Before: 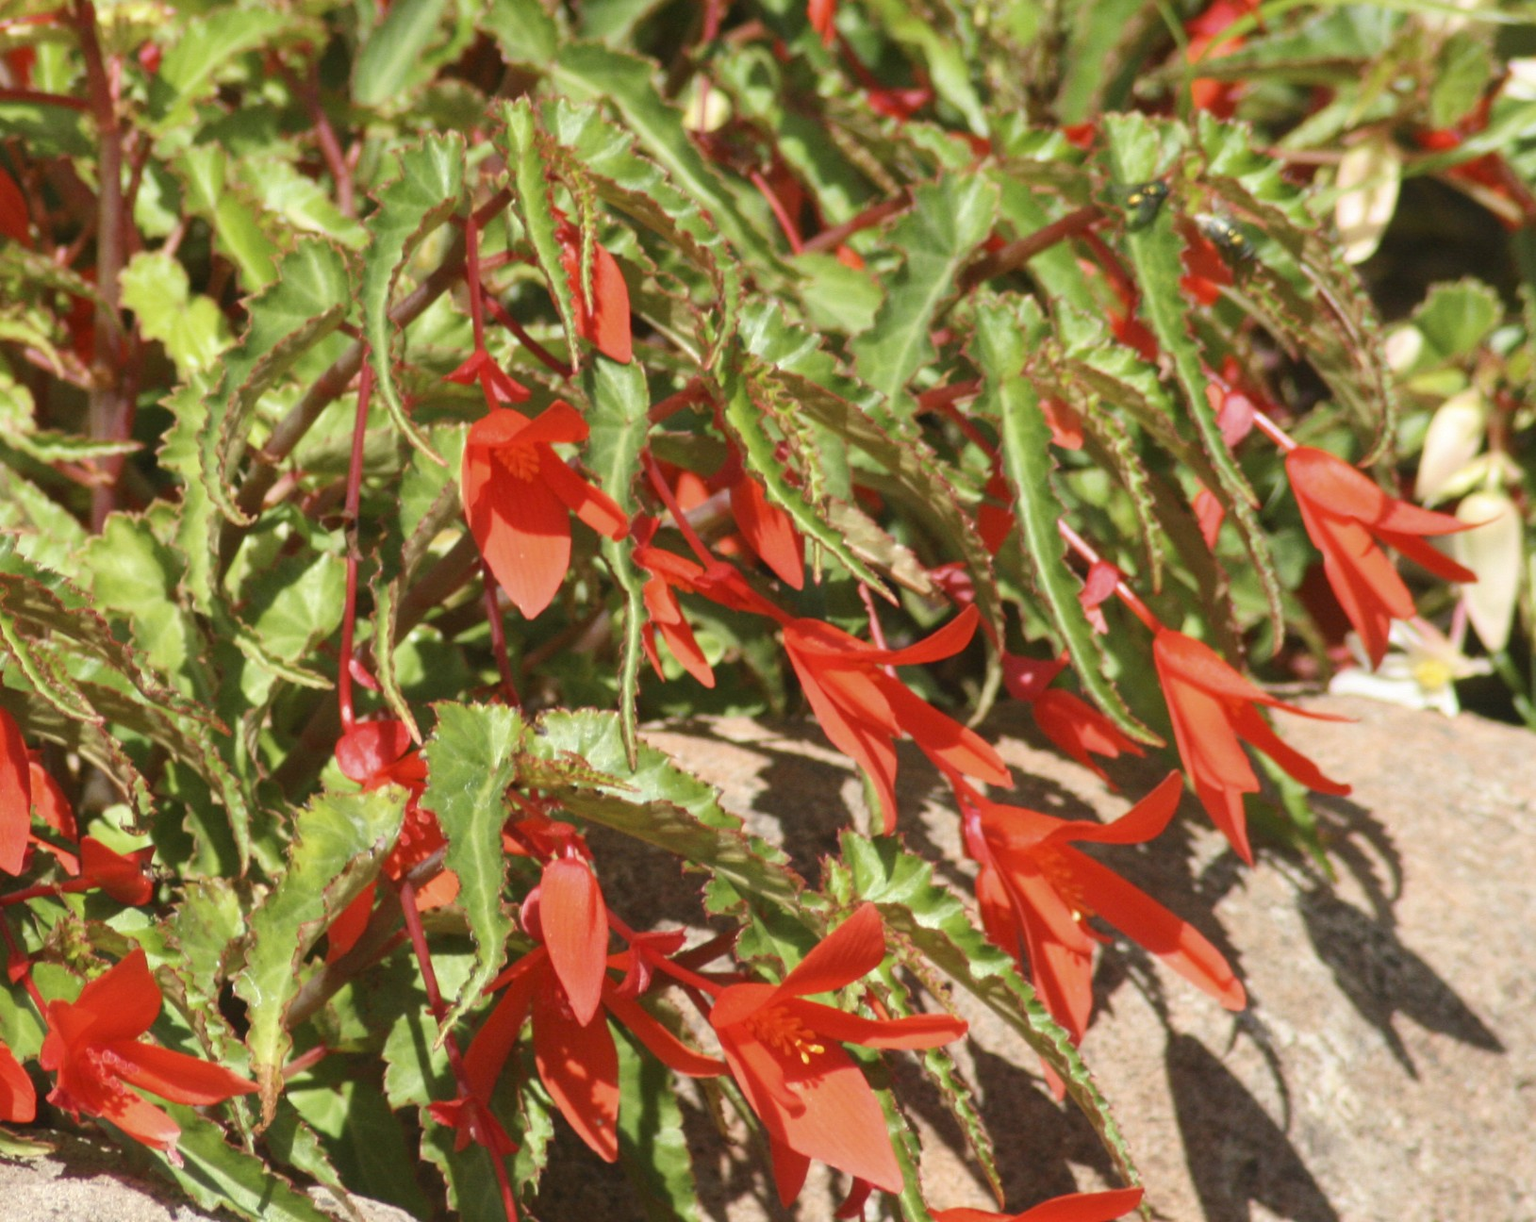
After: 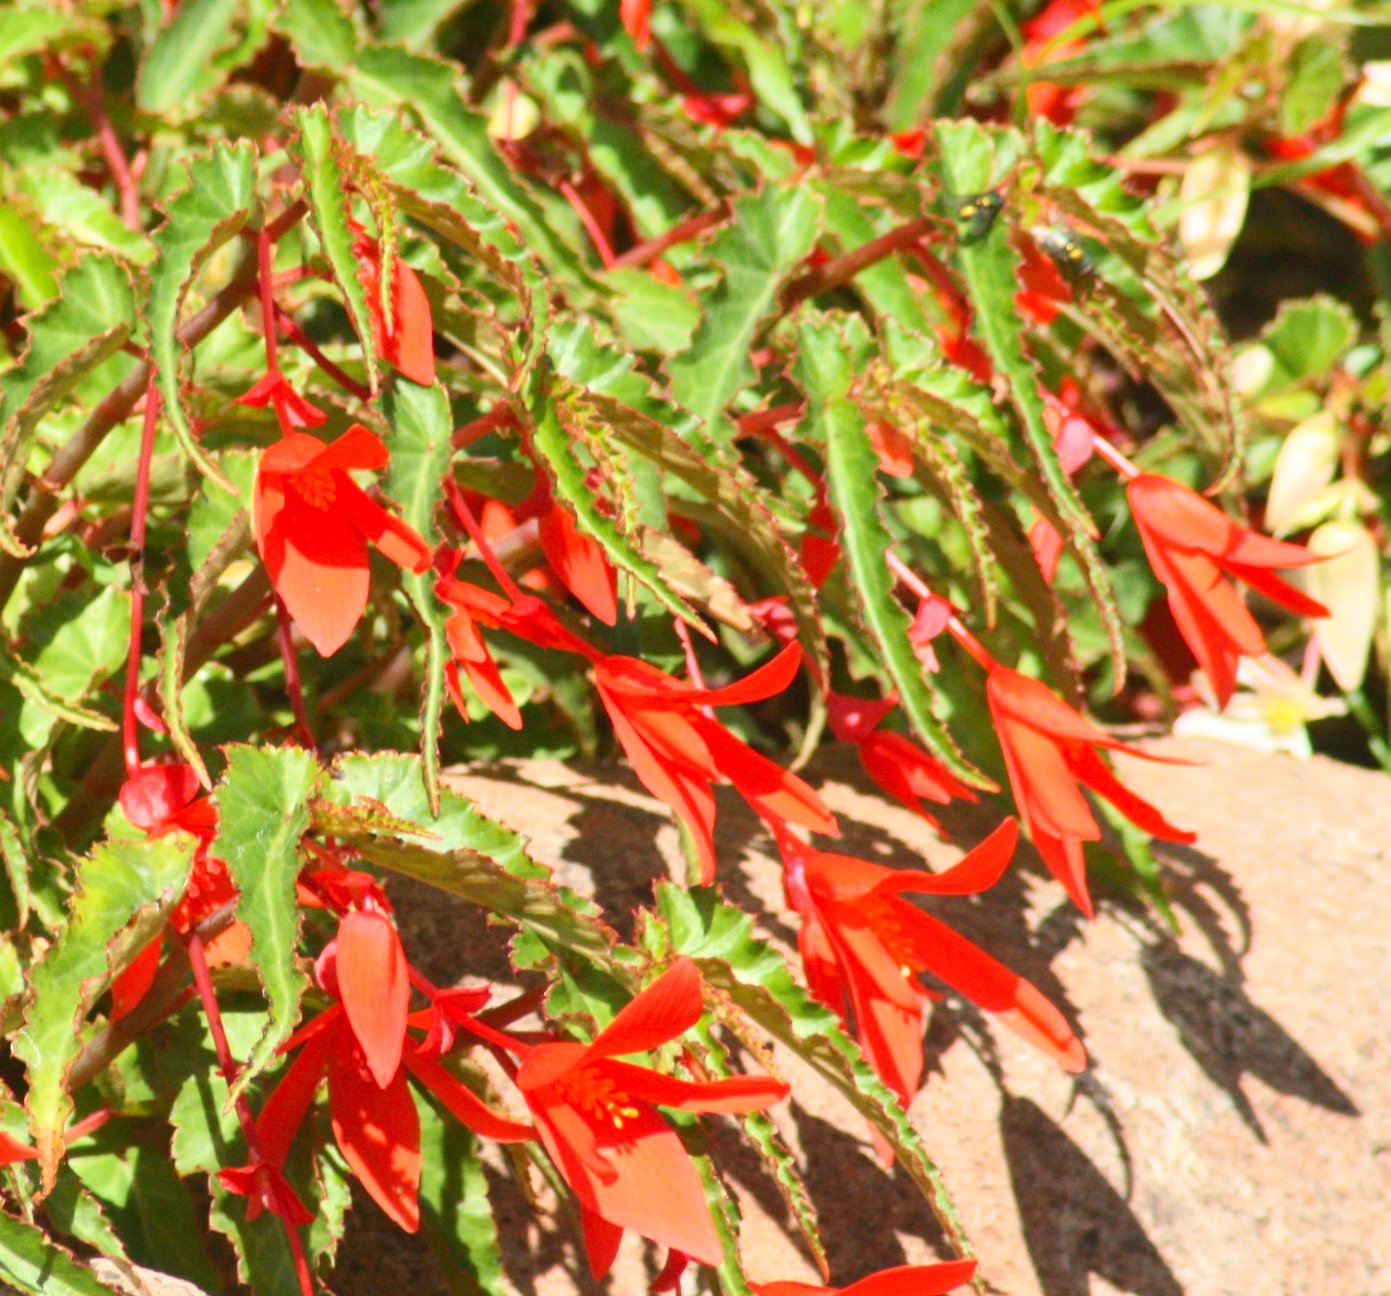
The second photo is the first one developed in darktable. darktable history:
contrast brightness saturation: contrast 0.197, brightness 0.163, saturation 0.222
crop and rotate: left 14.578%
tone equalizer: on, module defaults
